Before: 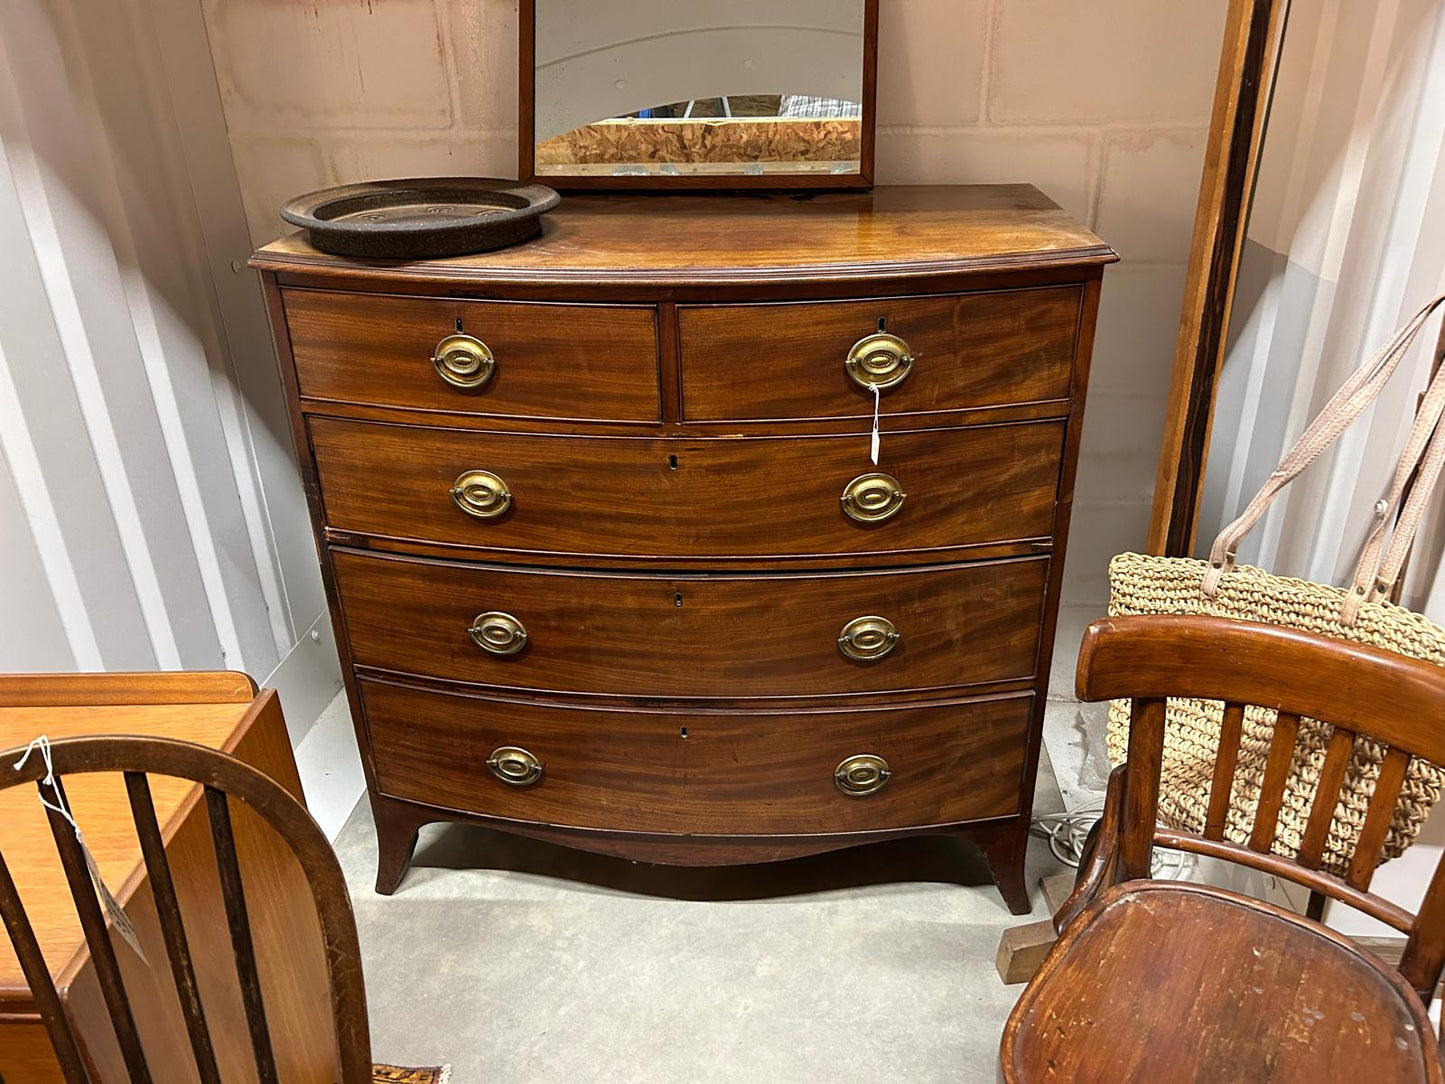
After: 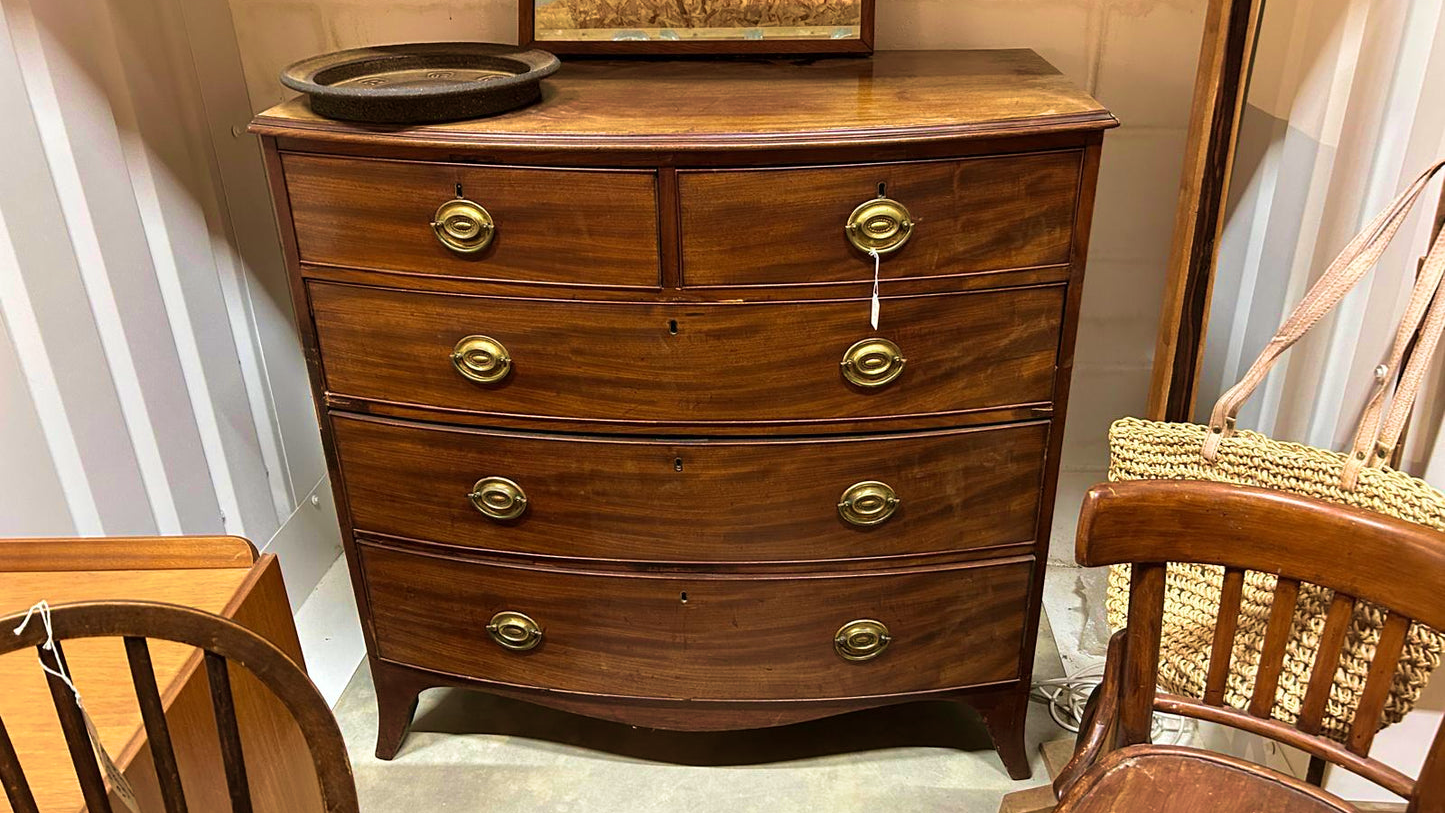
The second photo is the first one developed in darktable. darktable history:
velvia: strength 74%
crop and rotate: top 12.5%, bottom 12.5%
